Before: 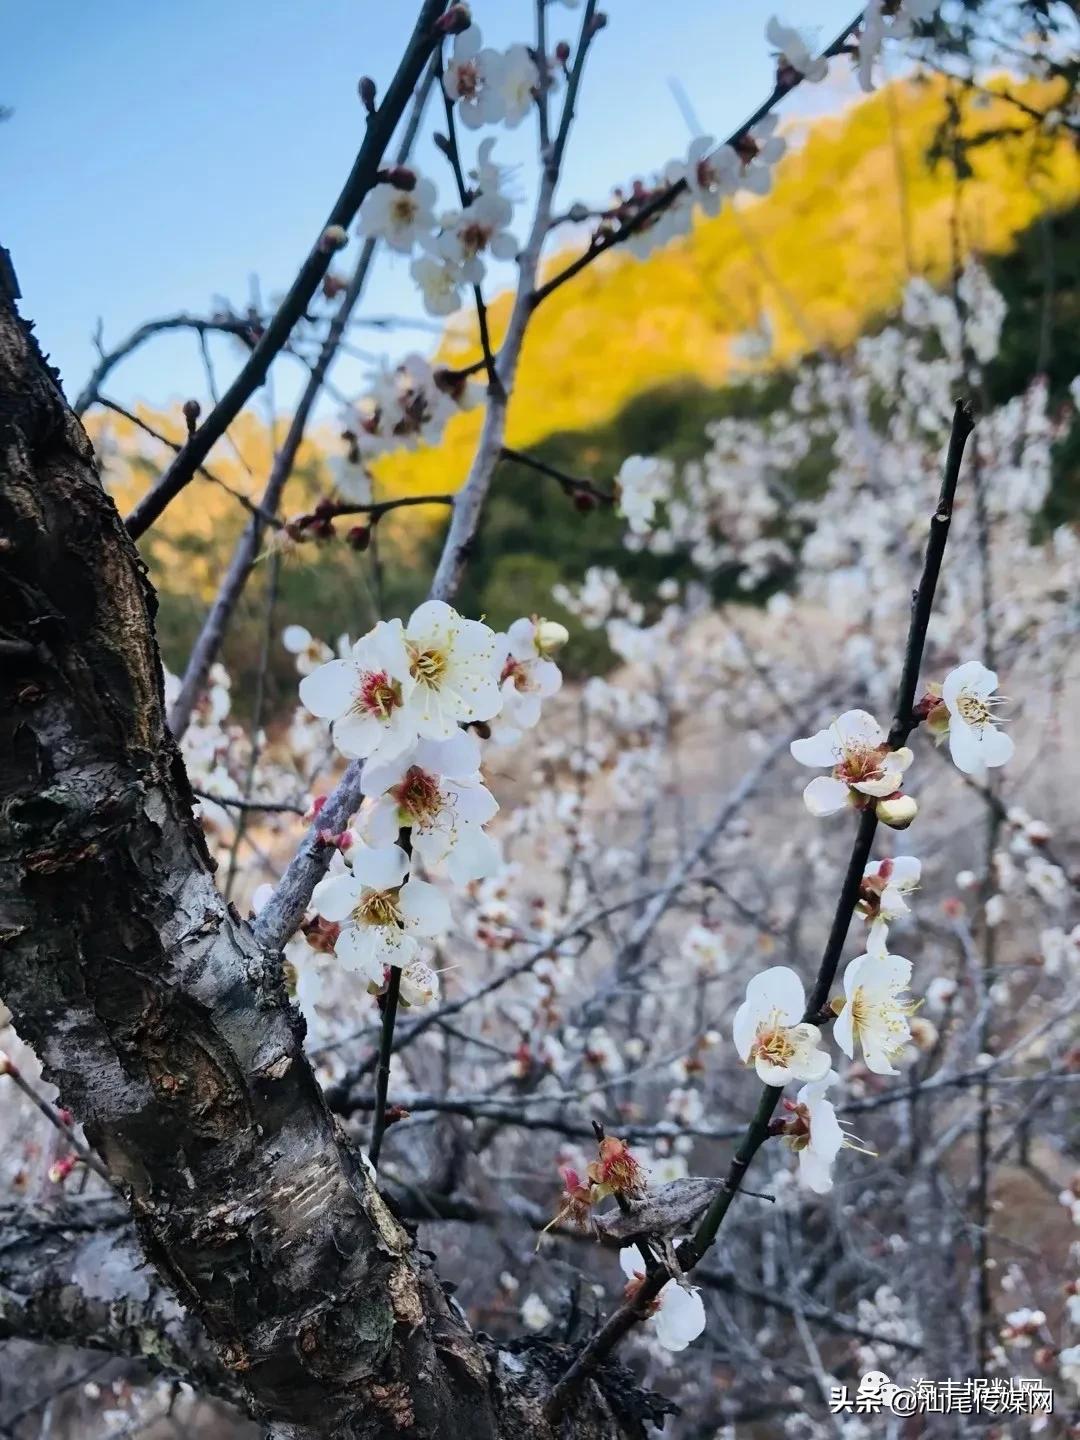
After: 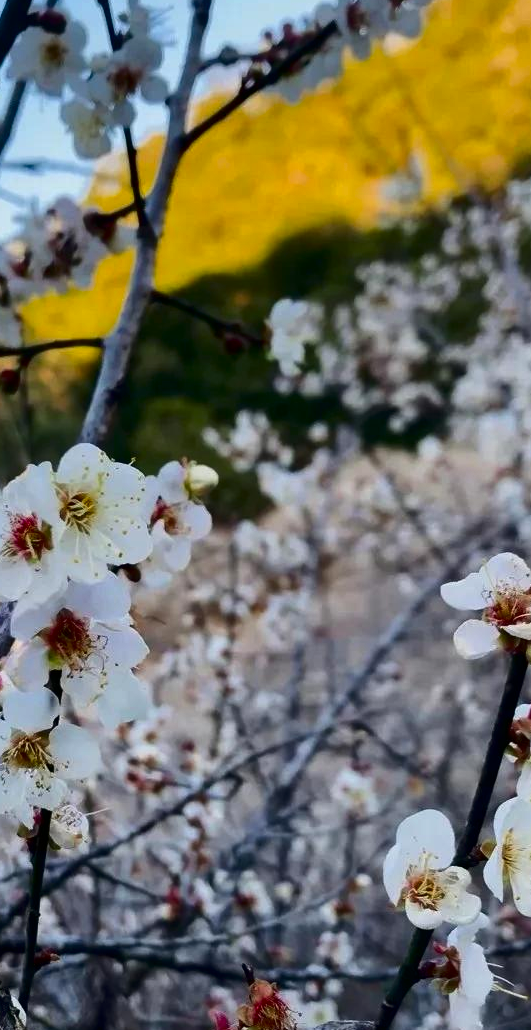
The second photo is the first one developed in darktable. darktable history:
crop: left 32.416%, top 10.919%, right 18.357%, bottom 17.521%
contrast brightness saturation: contrast 0.096, brightness -0.274, saturation 0.139
